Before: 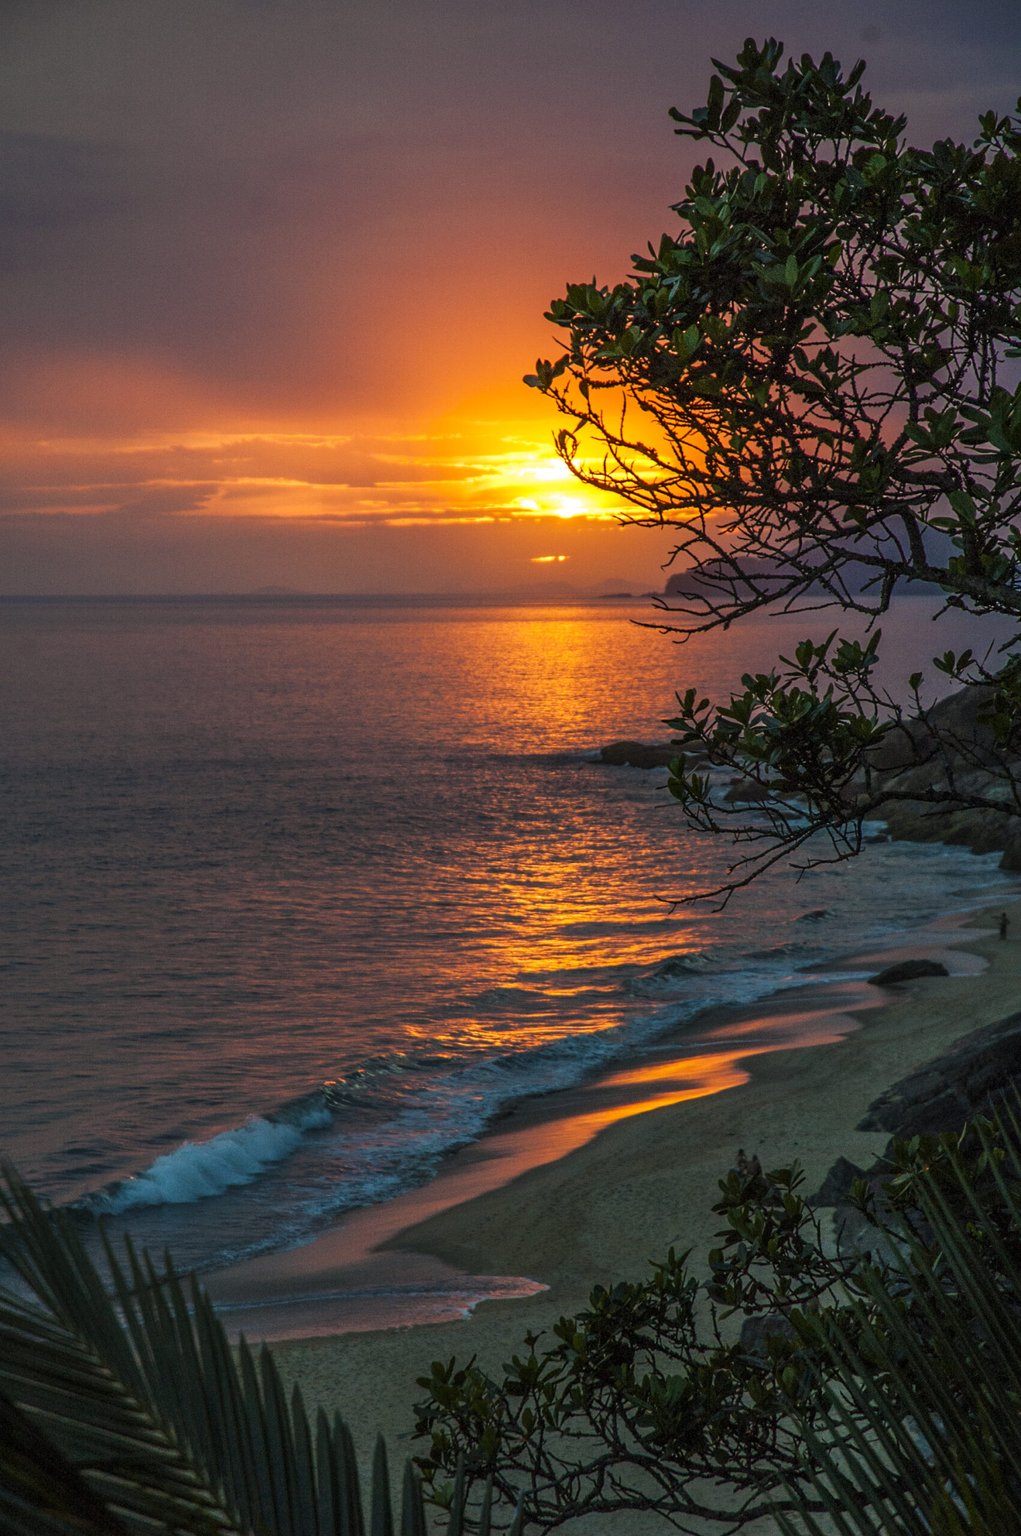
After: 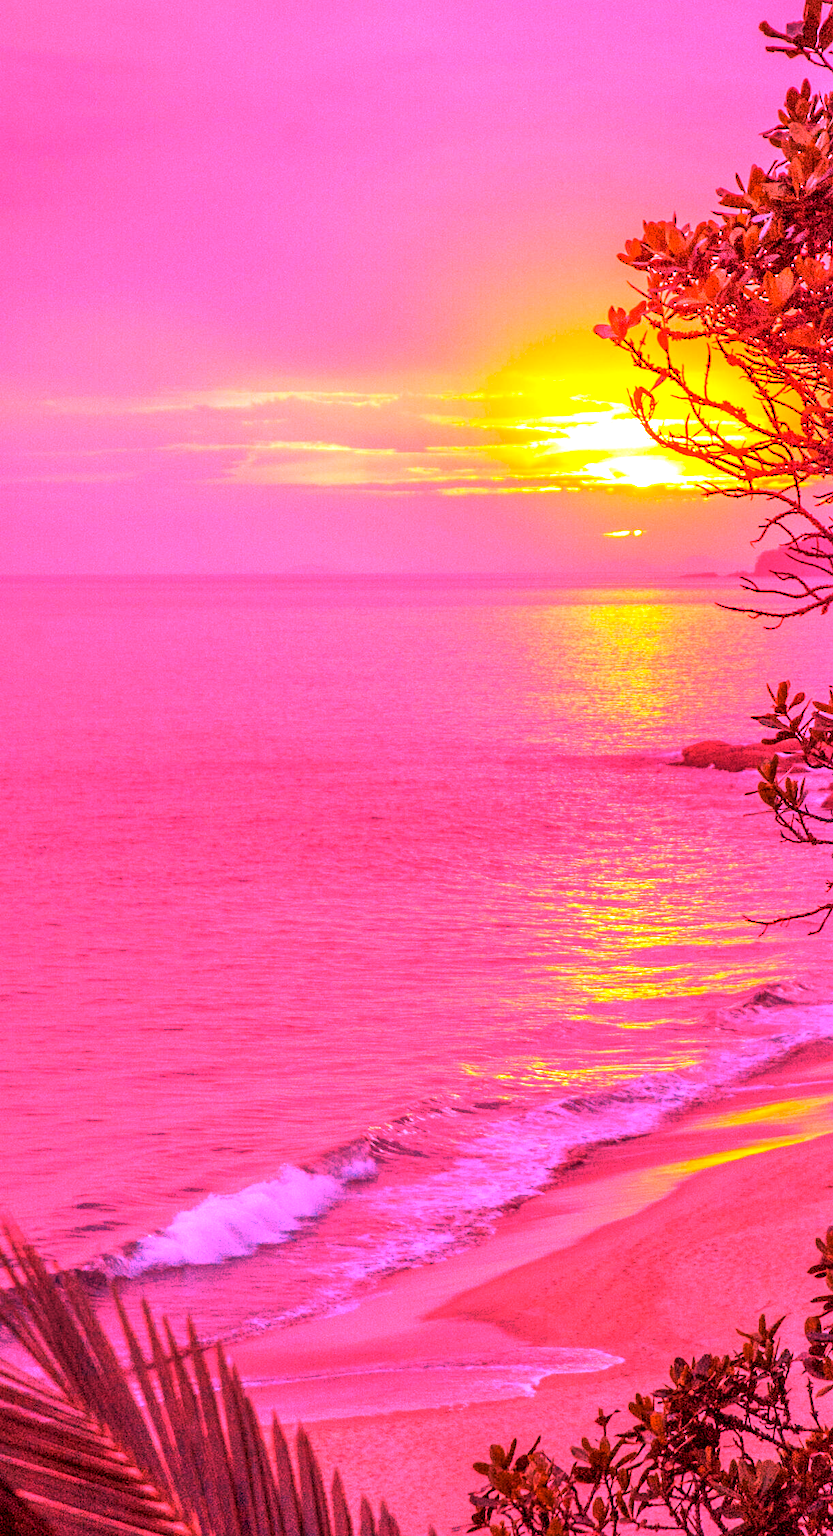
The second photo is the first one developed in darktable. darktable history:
crop: top 5.803%, right 27.864%, bottom 5.804%
white balance: red 4.26, blue 1.802
exposure: black level correction 0.001, exposure 1 EV, compensate highlight preservation false
